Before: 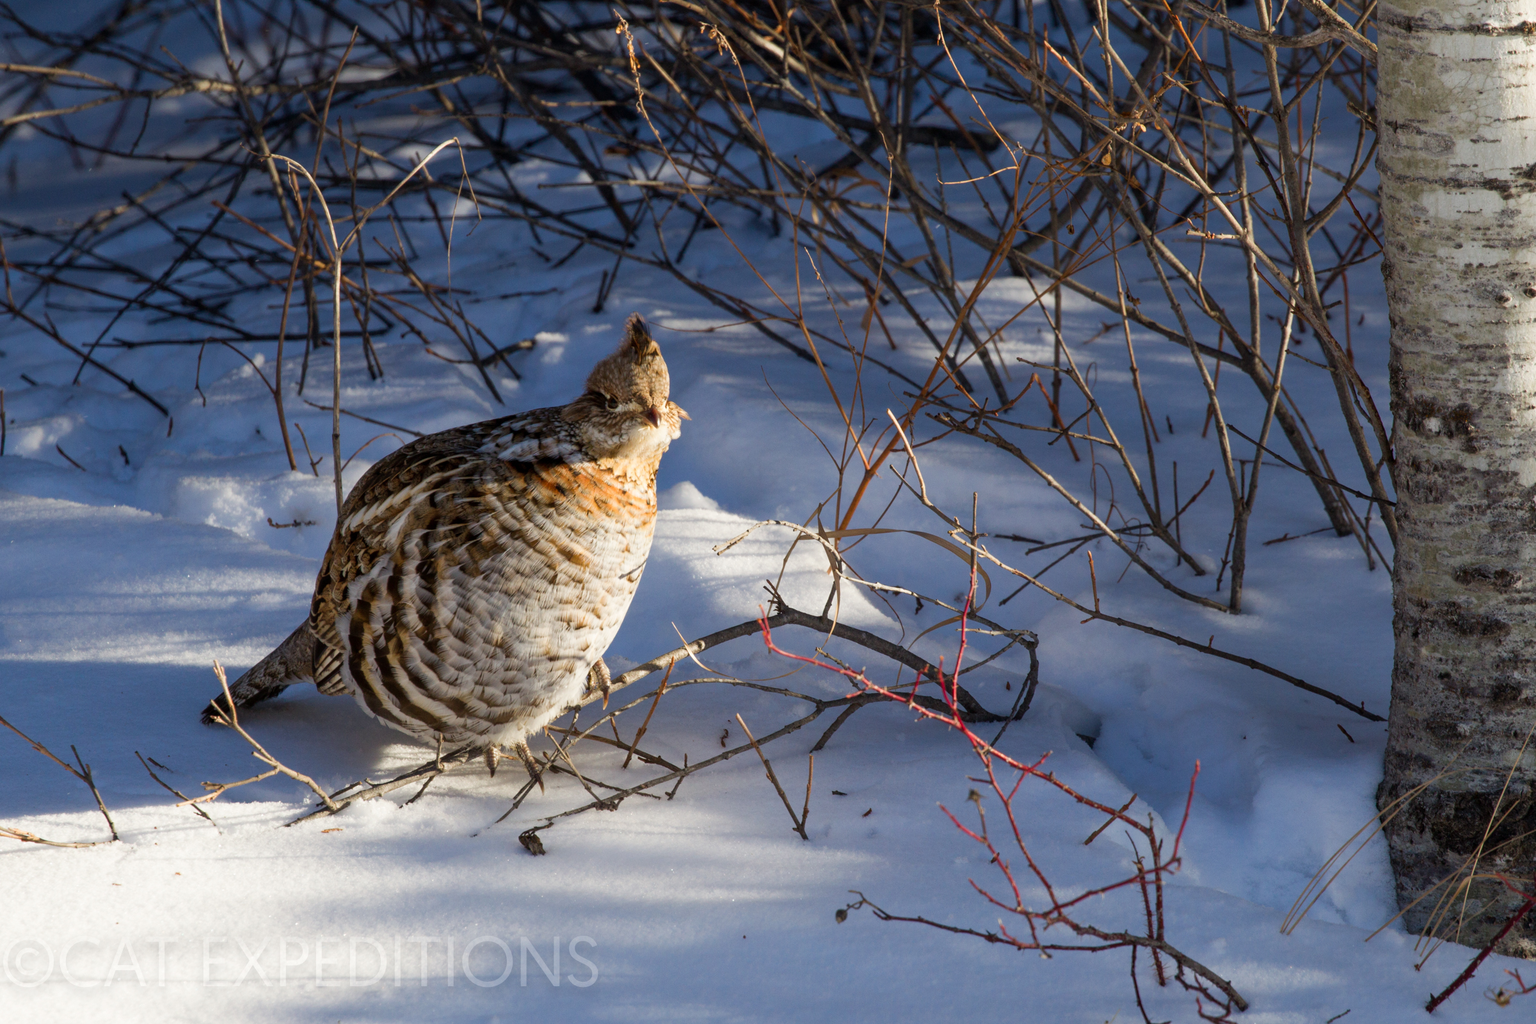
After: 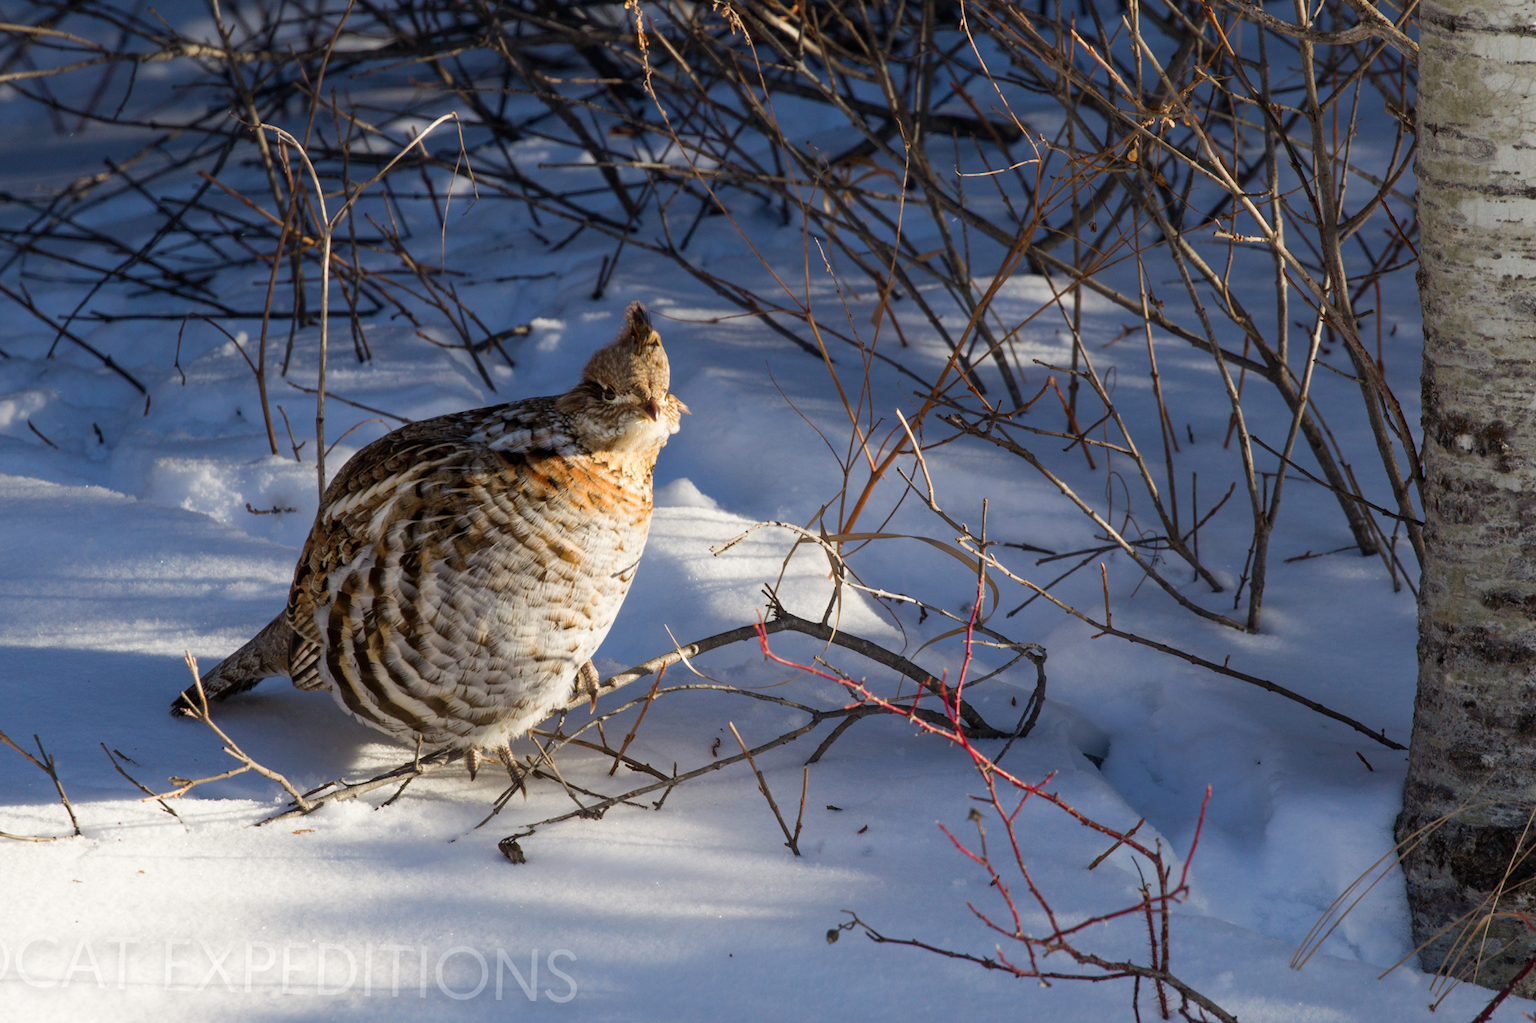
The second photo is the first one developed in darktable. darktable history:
exposure: black level correction 0, compensate exposure bias true, compensate highlight preservation false
crop and rotate: angle -1.69°
